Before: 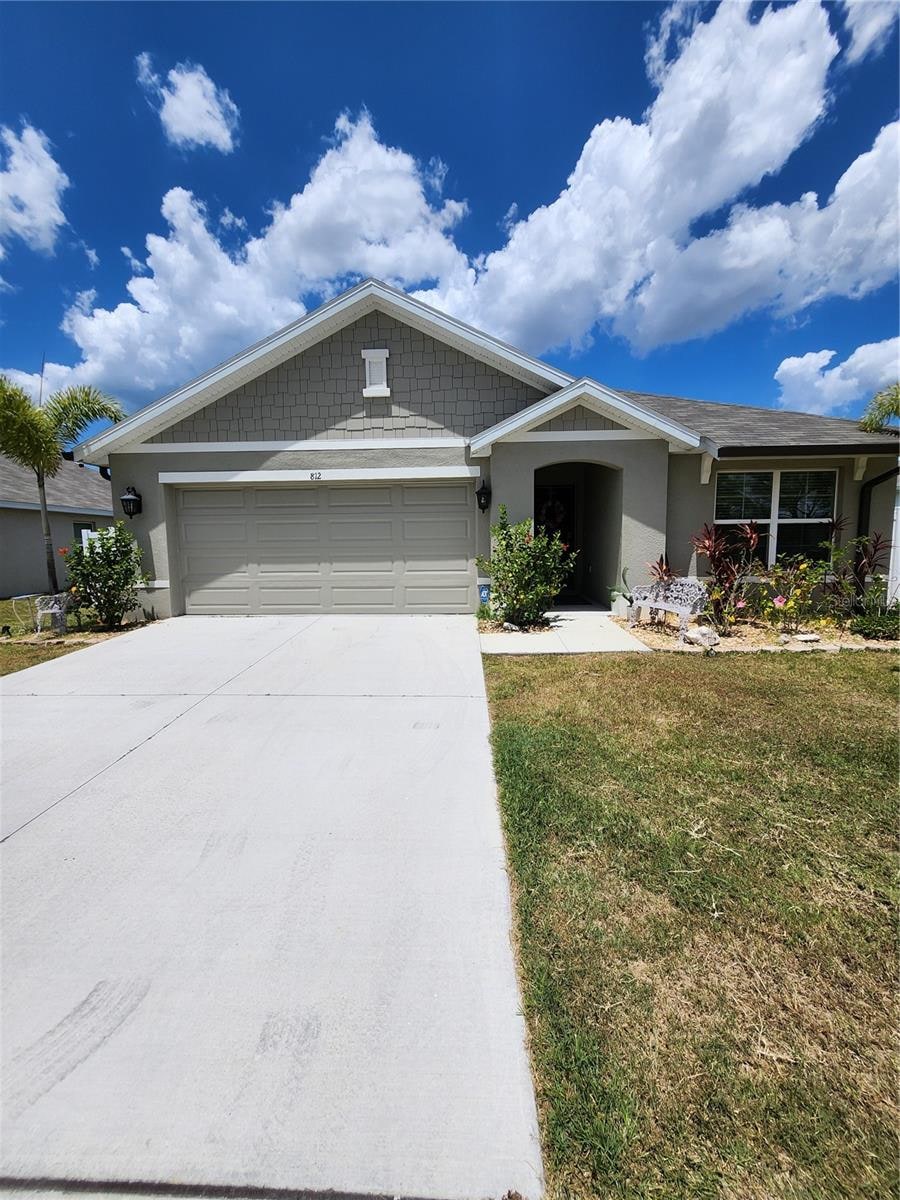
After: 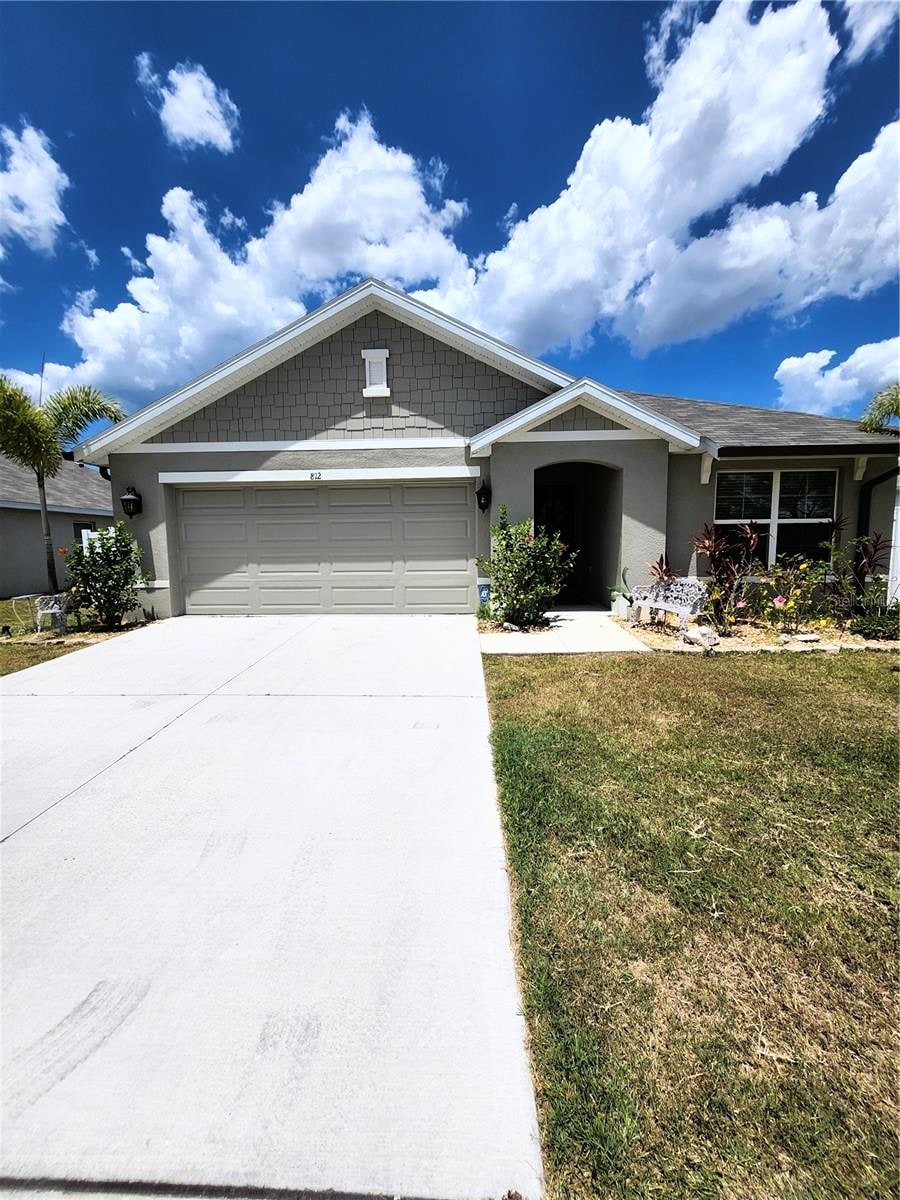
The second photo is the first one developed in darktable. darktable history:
tone curve: curves: ch0 [(0, 0) (0.003, 0.001) (0.011, 0.005) (0.025, 0.01) (0.044, 0.019) (0.069, 0.029) (0.1, 0.042) (0.136, 0.078) (0.177, 0.129) (0.224, 0.182) (0.277, 0.246) (0.335, 0.318) (0.399, 0.396) (0.468, 0.481) (0.543, 0.573) (0.623, 0.672) (0.709, 0.777) (0.801, 0.881) (0.898, 0.975) (1, 1)], color space Lab, linked channels, preserve colors none
